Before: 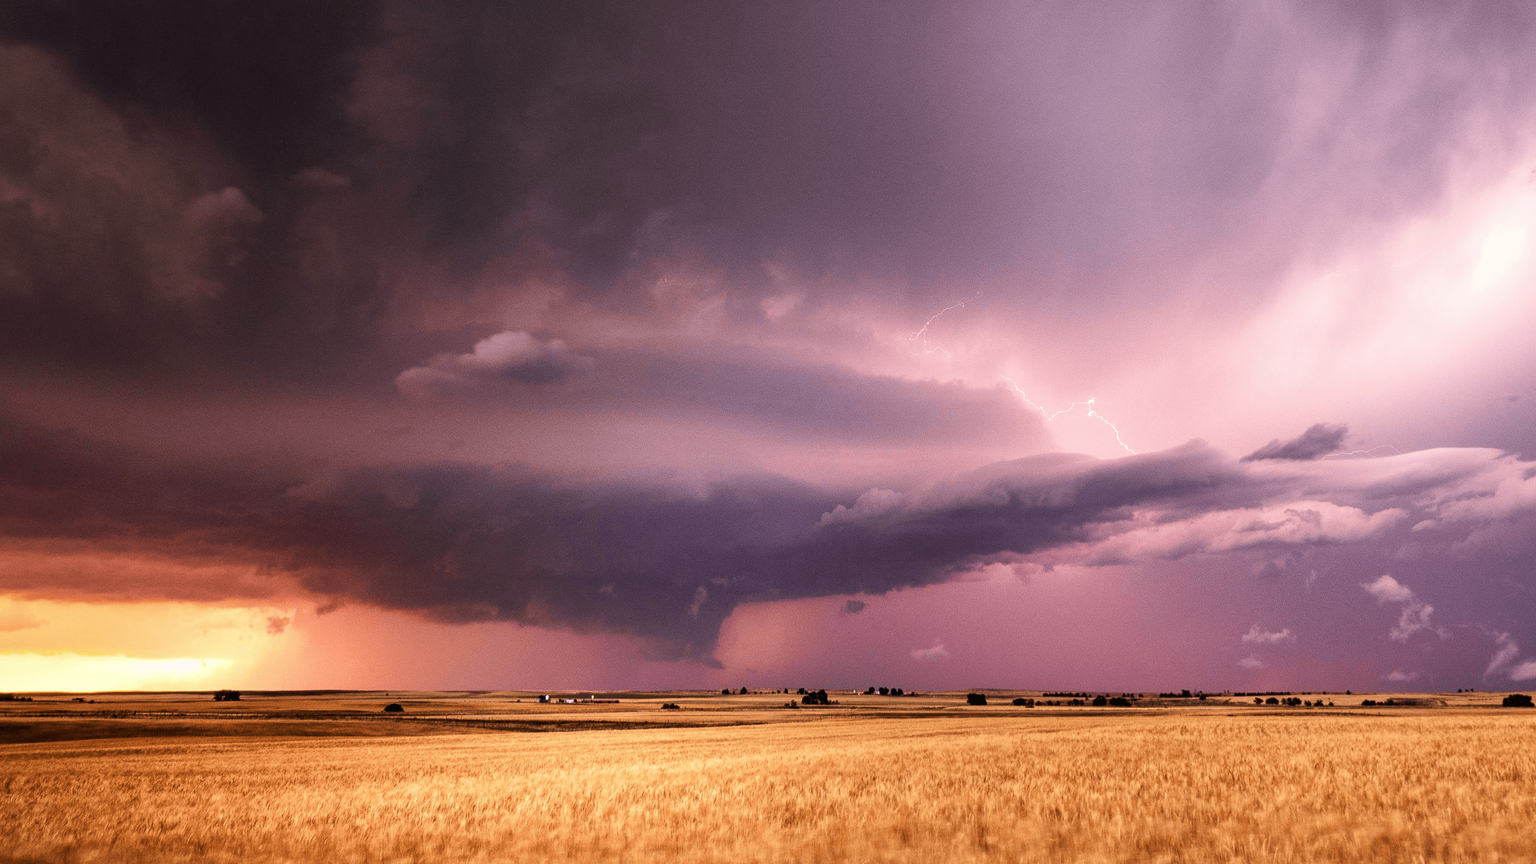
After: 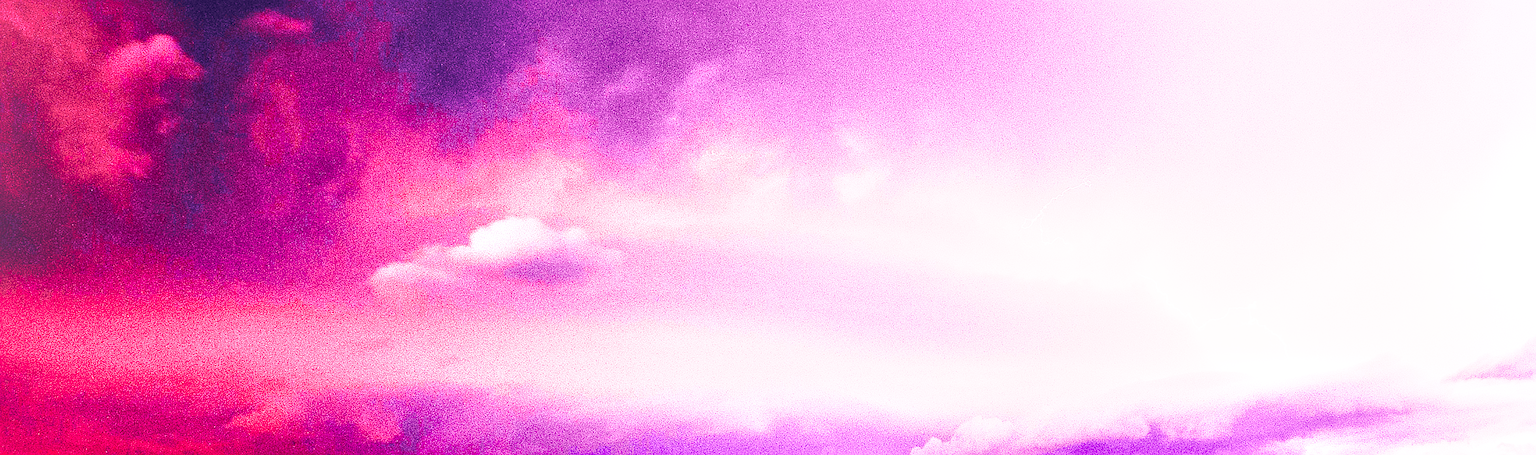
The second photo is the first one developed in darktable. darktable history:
vignetting: brightness 0.062, saturation -0.003, dithering 16-bit output
base curve: curves: ch0 [(0, 0) (0.028, 0.03) (0.121, 0.232) (0.46, 0.748) (0.859, 0.968) (1, 1)], preserve colors none
local contrast: mode bilateral grid, contrast 25, coarseness 47, detail 151%, midtone range 0.2
color balance rgb: global offset › chroma 0.134%, global offset › hue 253.14°, perceptual saturation grading › global saturation 25.587%, global vibrance 40.54%
crop: left 6.767%, top 18.57%, right 14.368%, bottom 39.839%
tone curve: curves: ch0 [(0, 0) (0.003, 0.003) (0.011, 0.011) (0.025, 0.026) (0.044, 0.045) (0.069, 0.087) (0.1, 0.141) (0.136, 0.202) (0.177, 0.271) (0.224, 0.357) (0.277, 0.461) (0.335, 0.583) (0.399, 0.685) (0.468, 0.782) (0.543, 0.867) (0.623, 0.927) (0.709, 0.96) (0.801, 0.975) (0.898, 0.987) (1, 1)], preserve colors none
color correction: highlights b* 0.039, saturation 1.34
sharpen: on, module defaults
